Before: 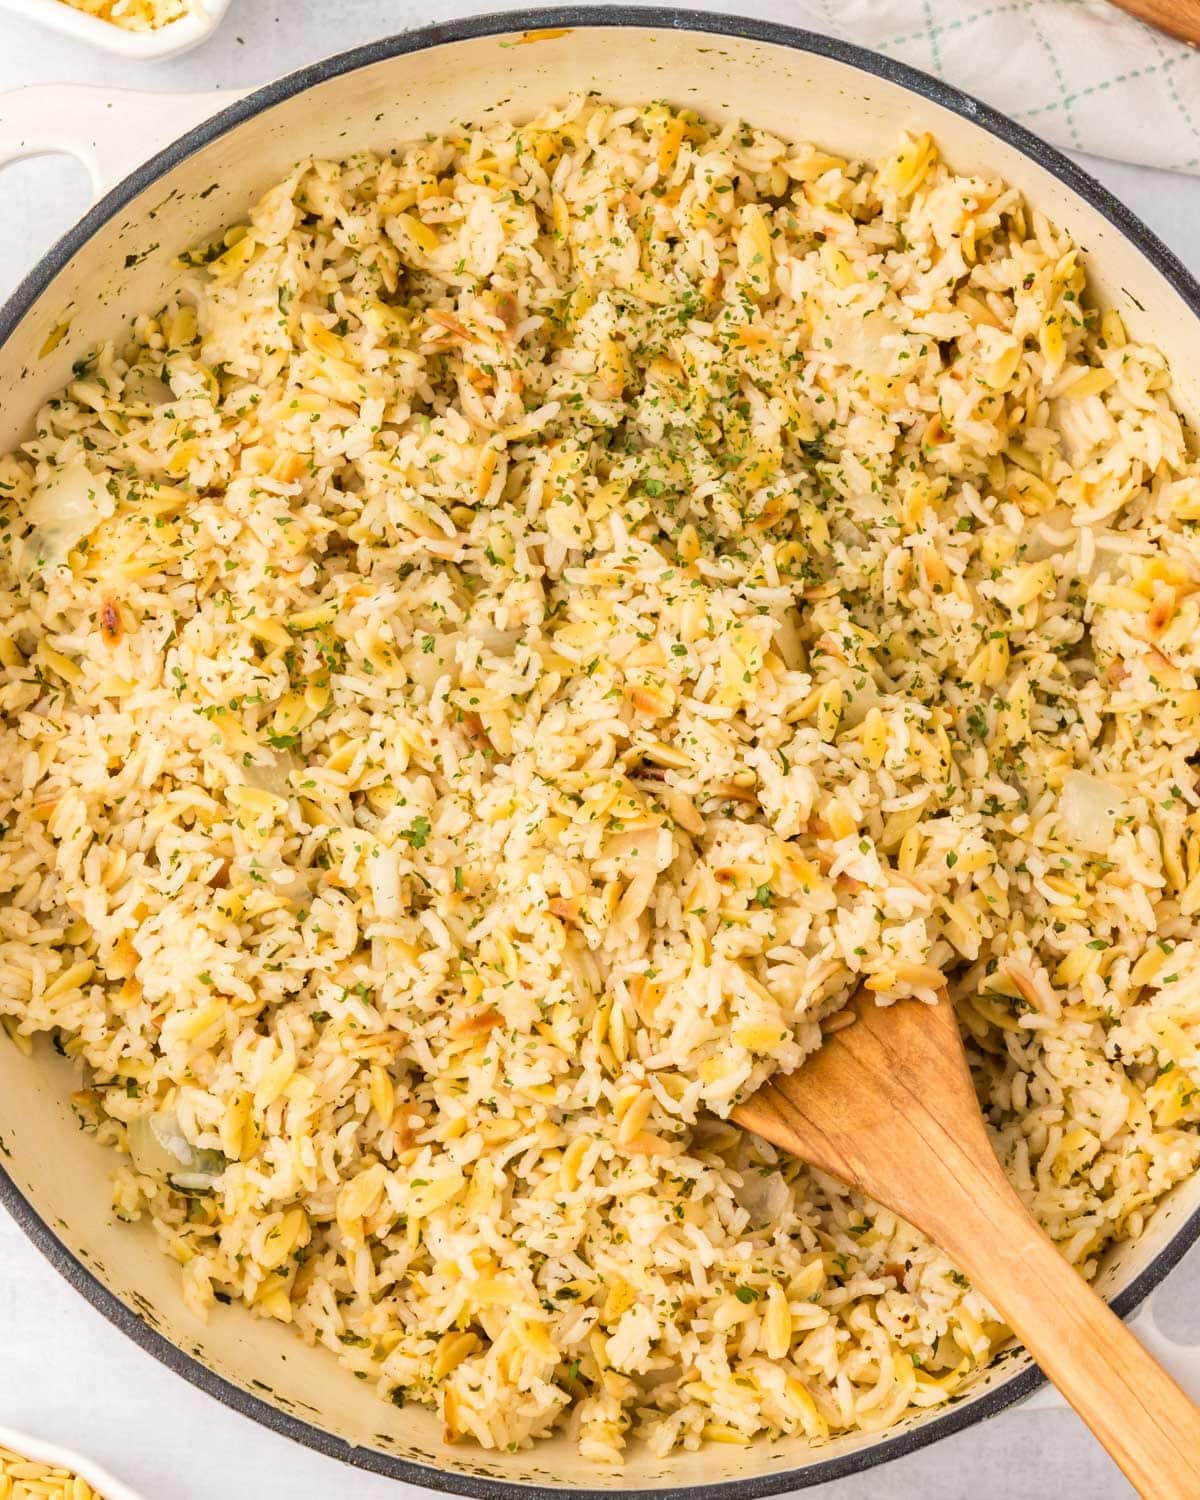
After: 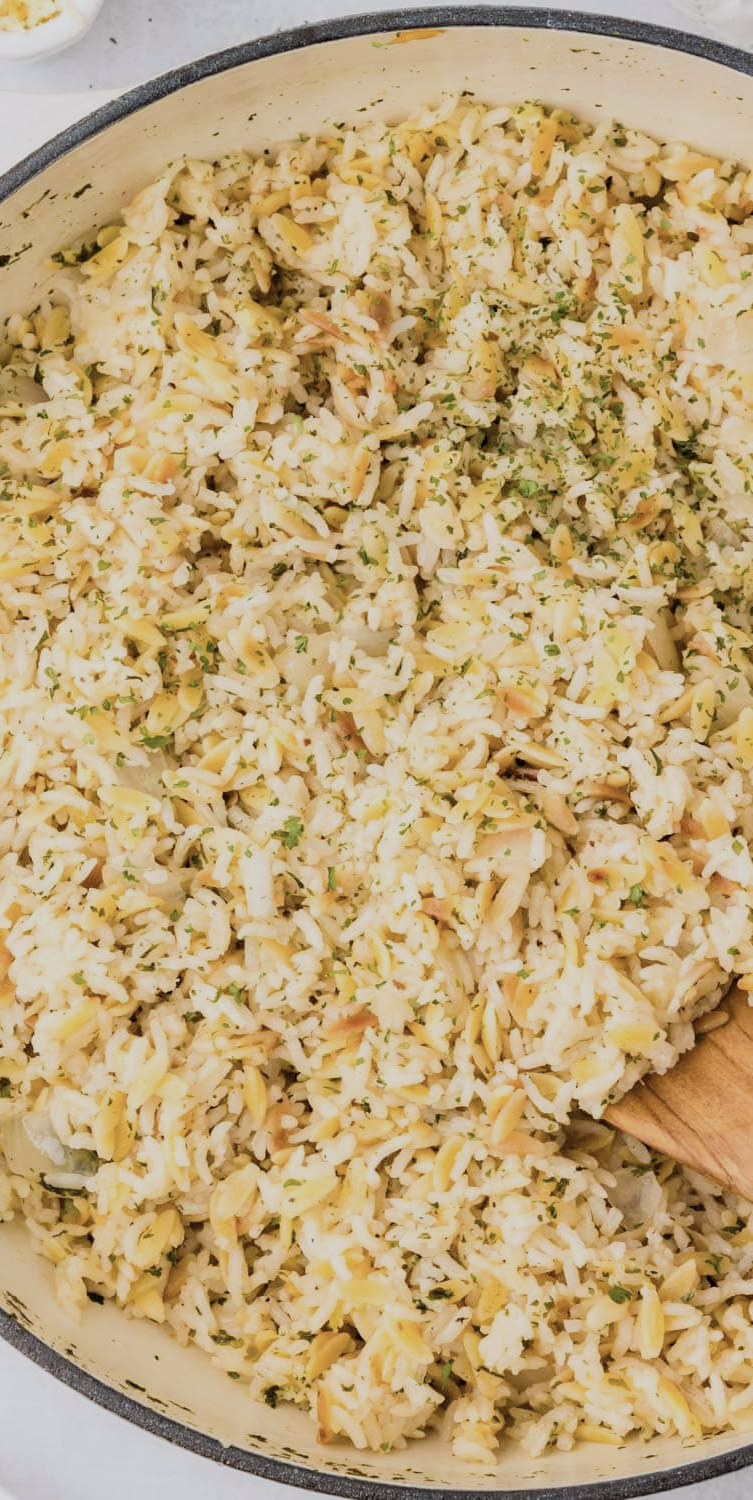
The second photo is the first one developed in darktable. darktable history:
white balance: red 0.974, blue 1.044
crop: left 10.644%, right 26.528%
contrast brightness saturation: contrast 0.06, brightness -0.01, saturation -0.23
filmic rgb: hardness 4.17
